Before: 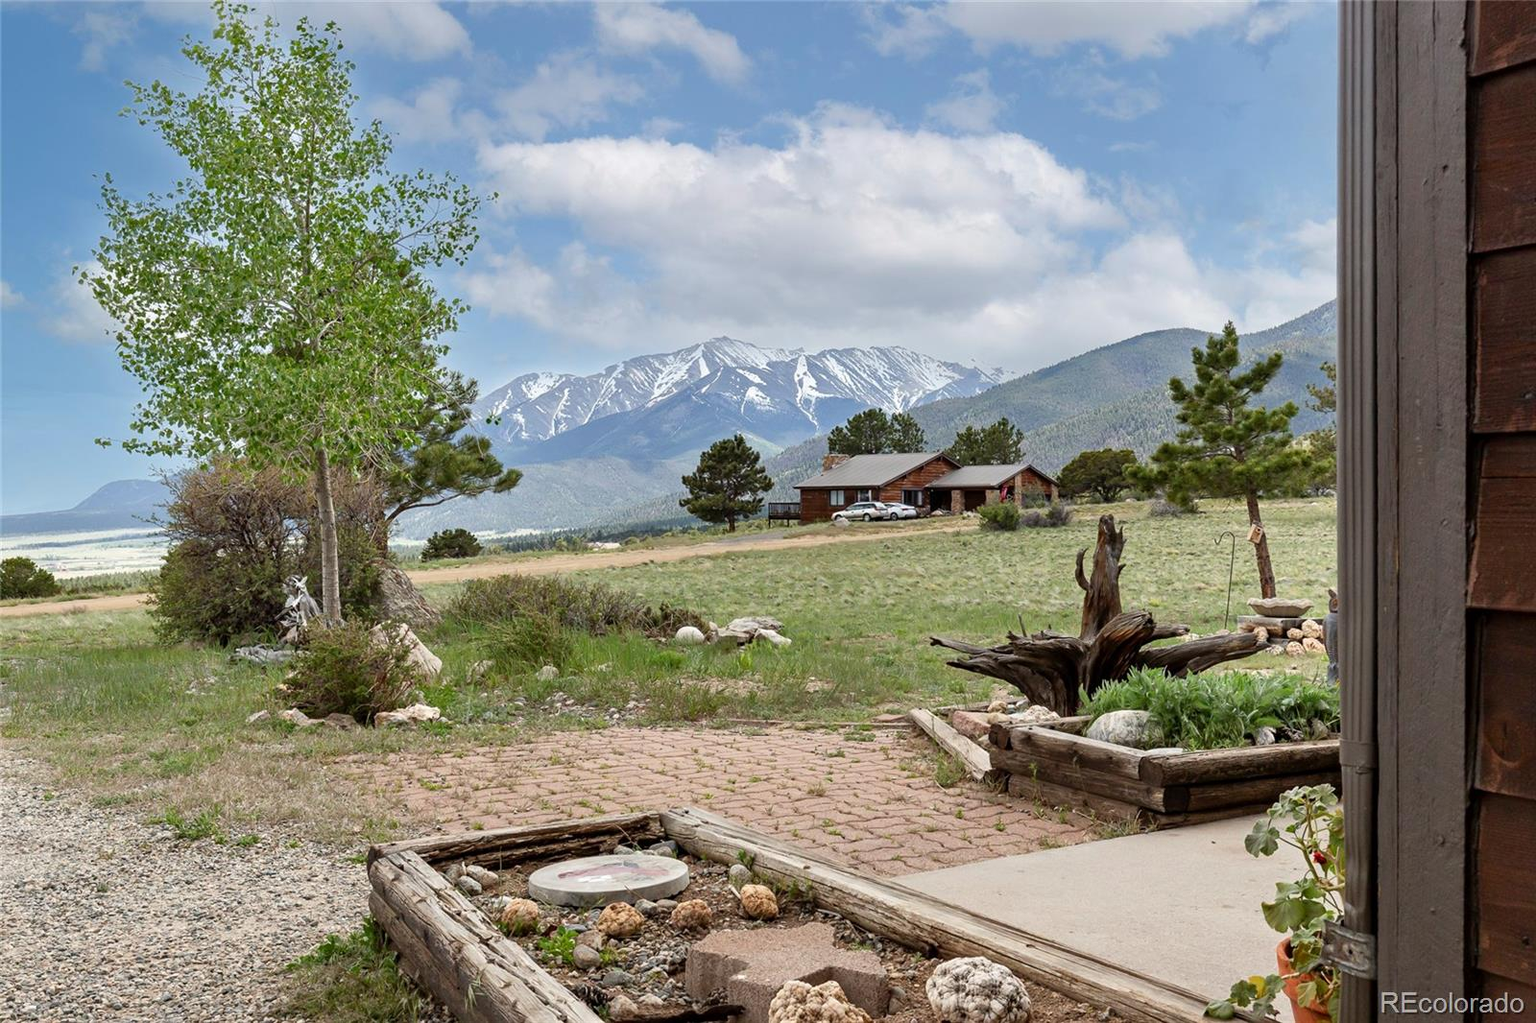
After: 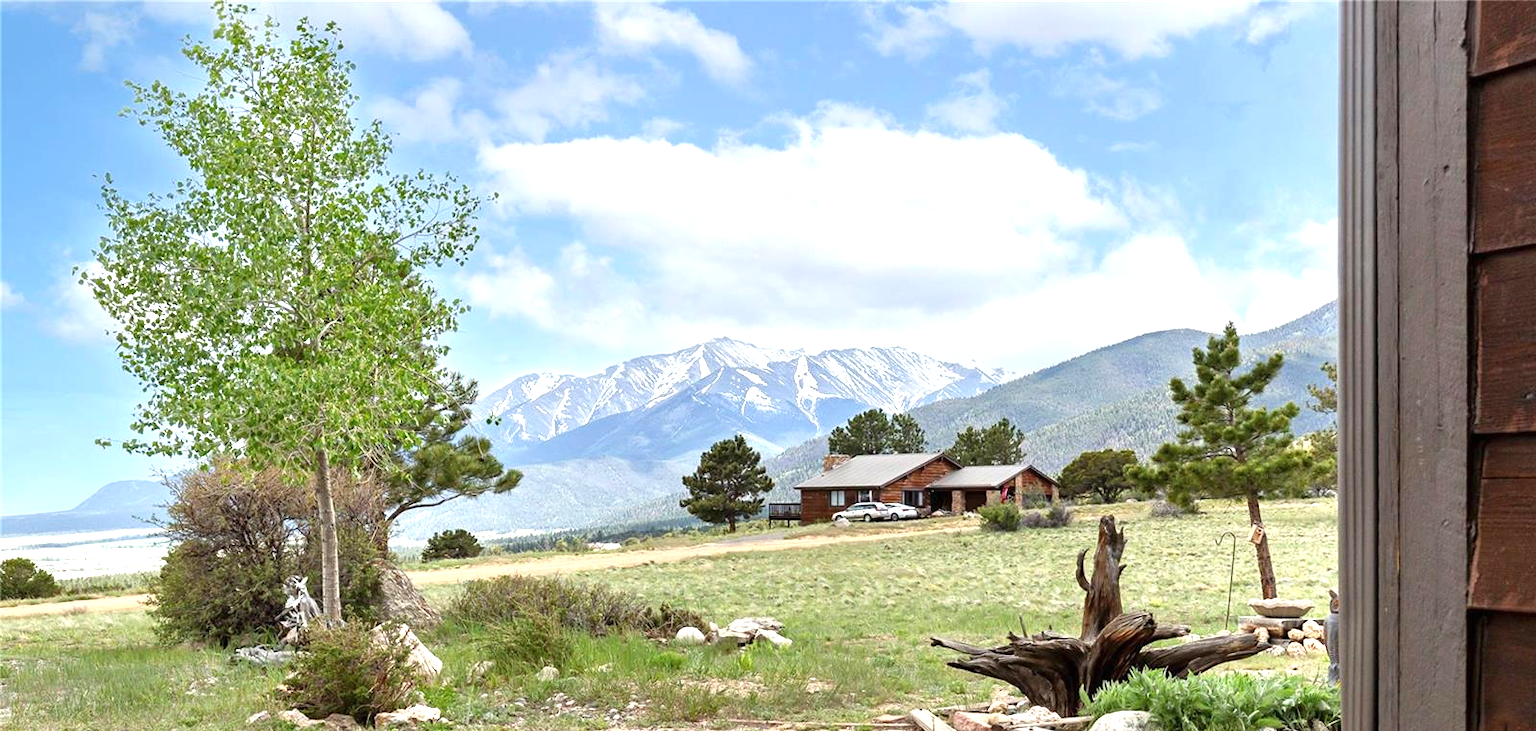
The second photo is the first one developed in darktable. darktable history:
exposure: black level correction 0, exposure 0.9 EV, compensate highlight preservation false
crop: bottom 28.576%
